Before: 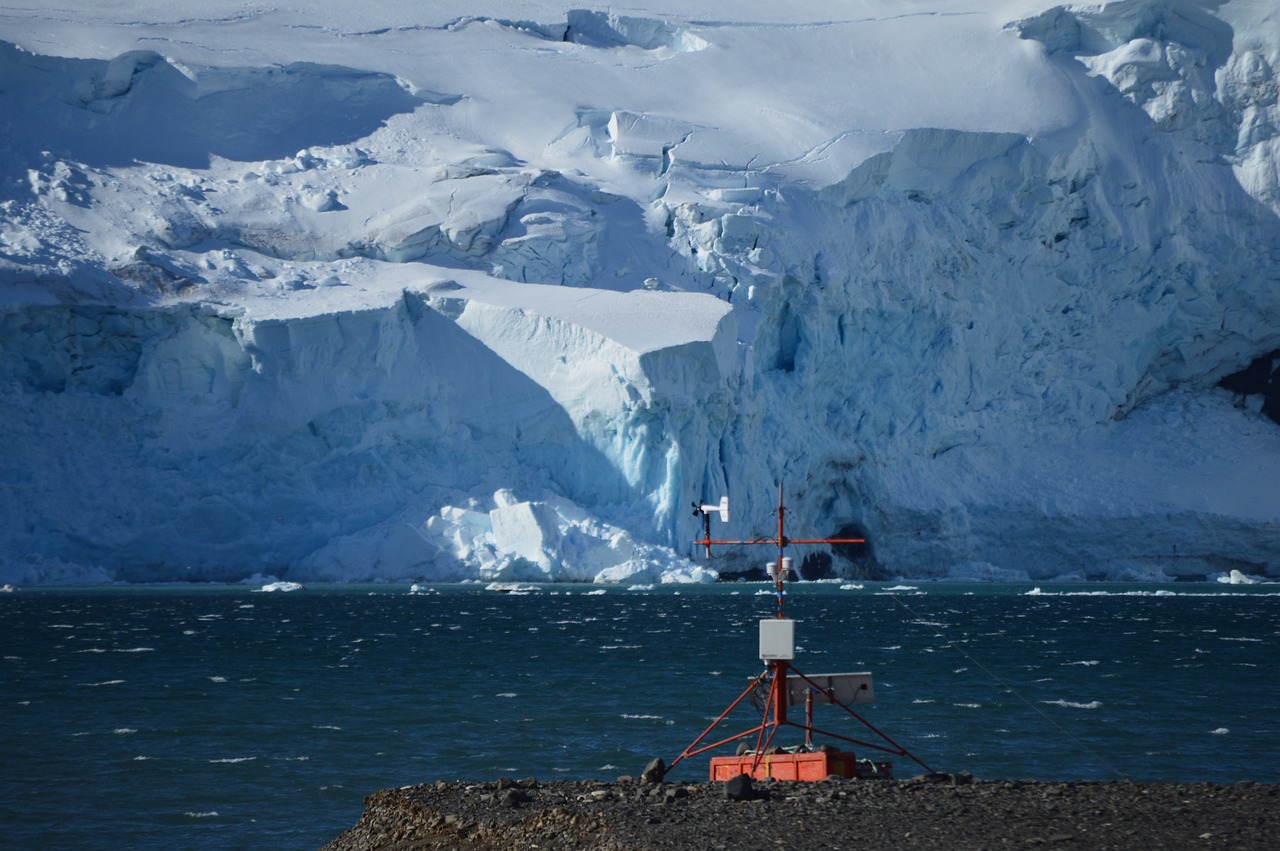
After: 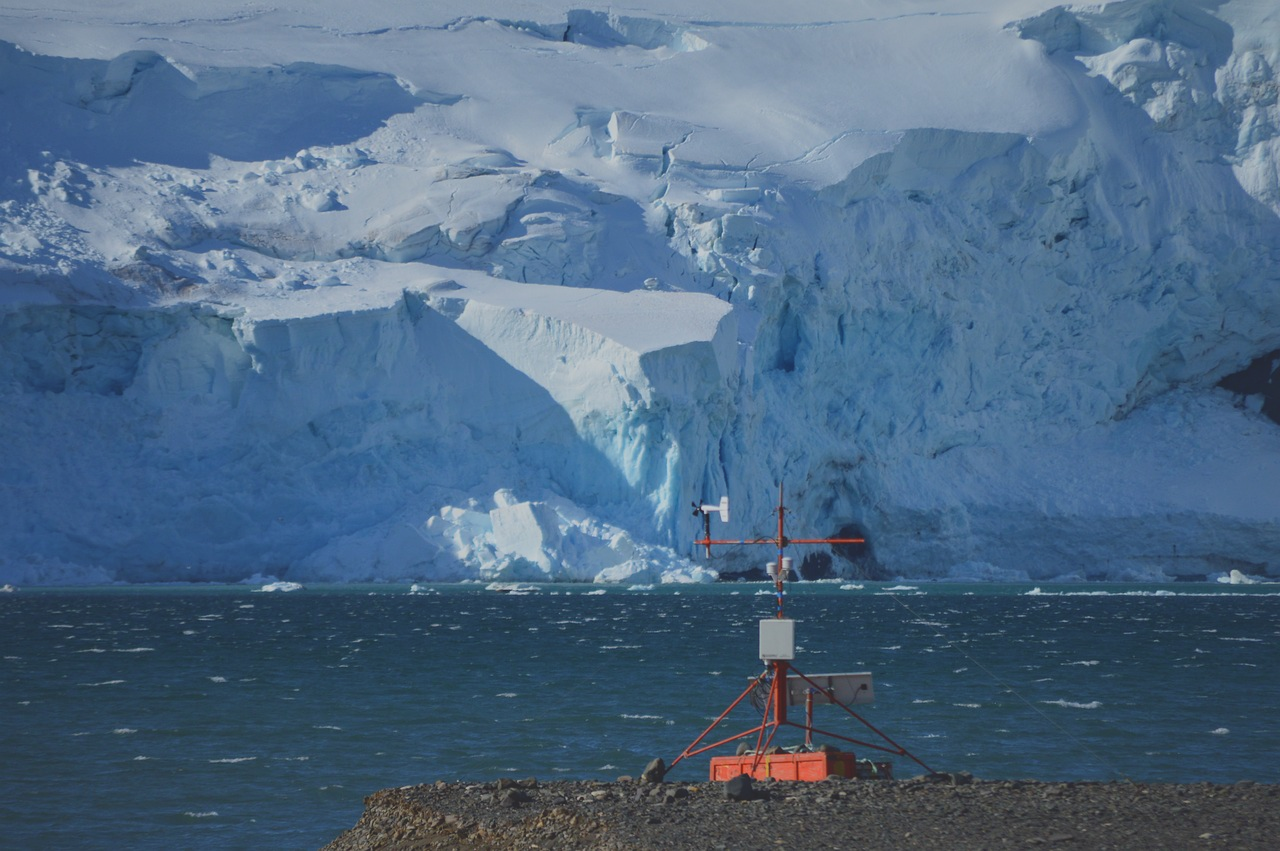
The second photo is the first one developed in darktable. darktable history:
contrast brightness saturation: contrast -0.28
shadows and highlights: shadows 30
local contrast: highlights 100%, shadows 100%, detail 120%, midtone range 0.2
